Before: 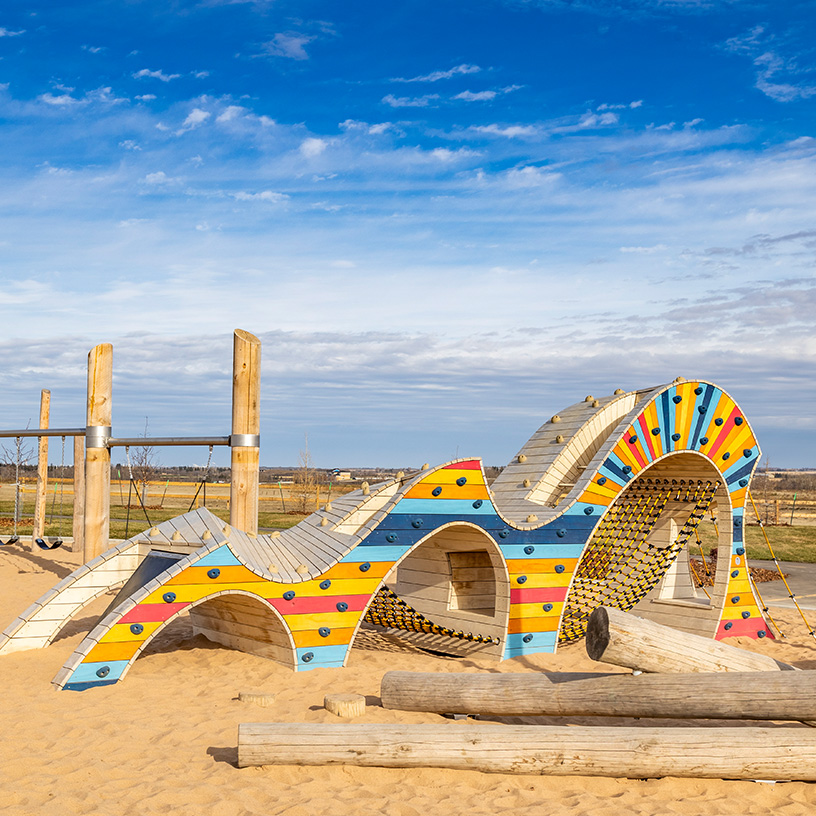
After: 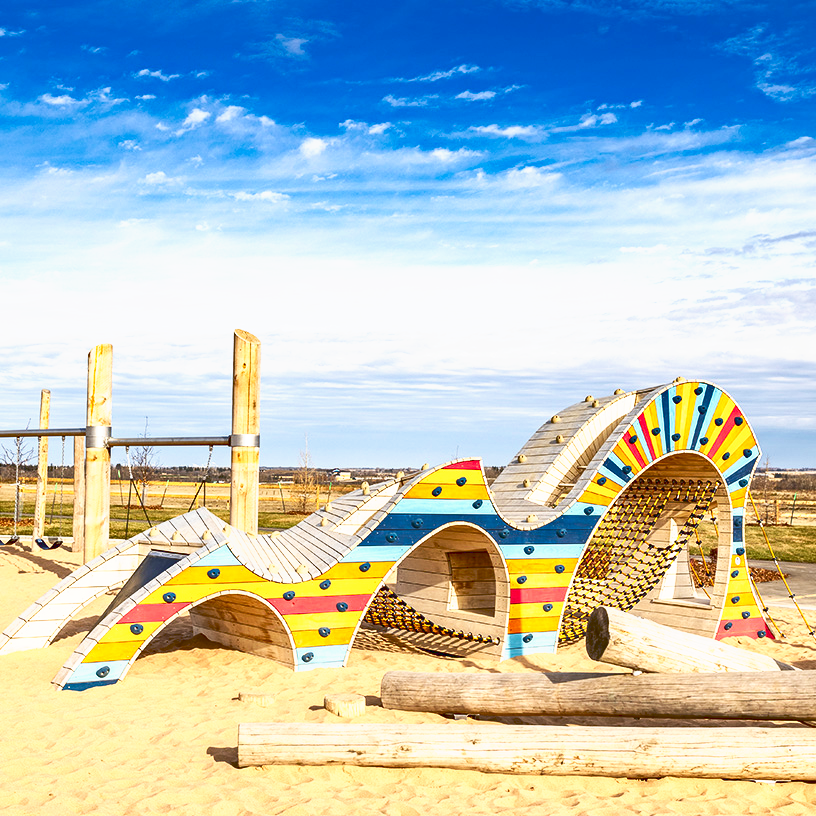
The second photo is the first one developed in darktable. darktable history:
tone curve: curves: ch0 [(0, 0) (0.003, 0.115) (0.011, 0.133) (0.025, 0.157) (0.044, 0.182) (0.069, 0.209) (0.1, 0.239) (0.136, 0.279) (0.177, 0.326) (0.224, 0.379) (0.277, 0.436) (0.335, 0.507) (0.399, 0.587) (0.468, 0.671) (0.543, 0.75) (0.623, 0.837) (0.709, 0.916) (0.801, 0.978) (0.898, 0.985) (1, 1)], preserve colors none
exposure: exposure -0.01 EV, compensate highlight preservation false
contrast brightness saturation: contrast 0.19, brightness -0.24, saturation 0.11
